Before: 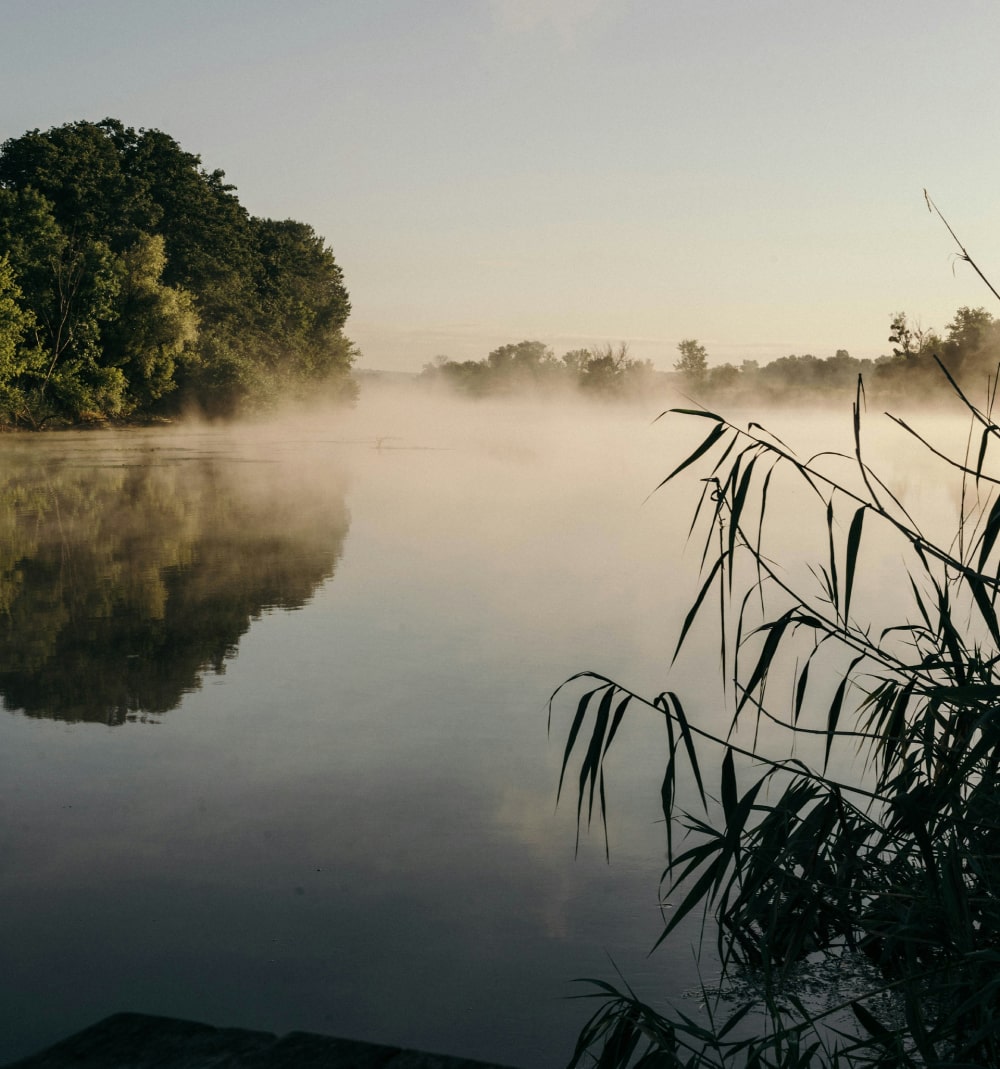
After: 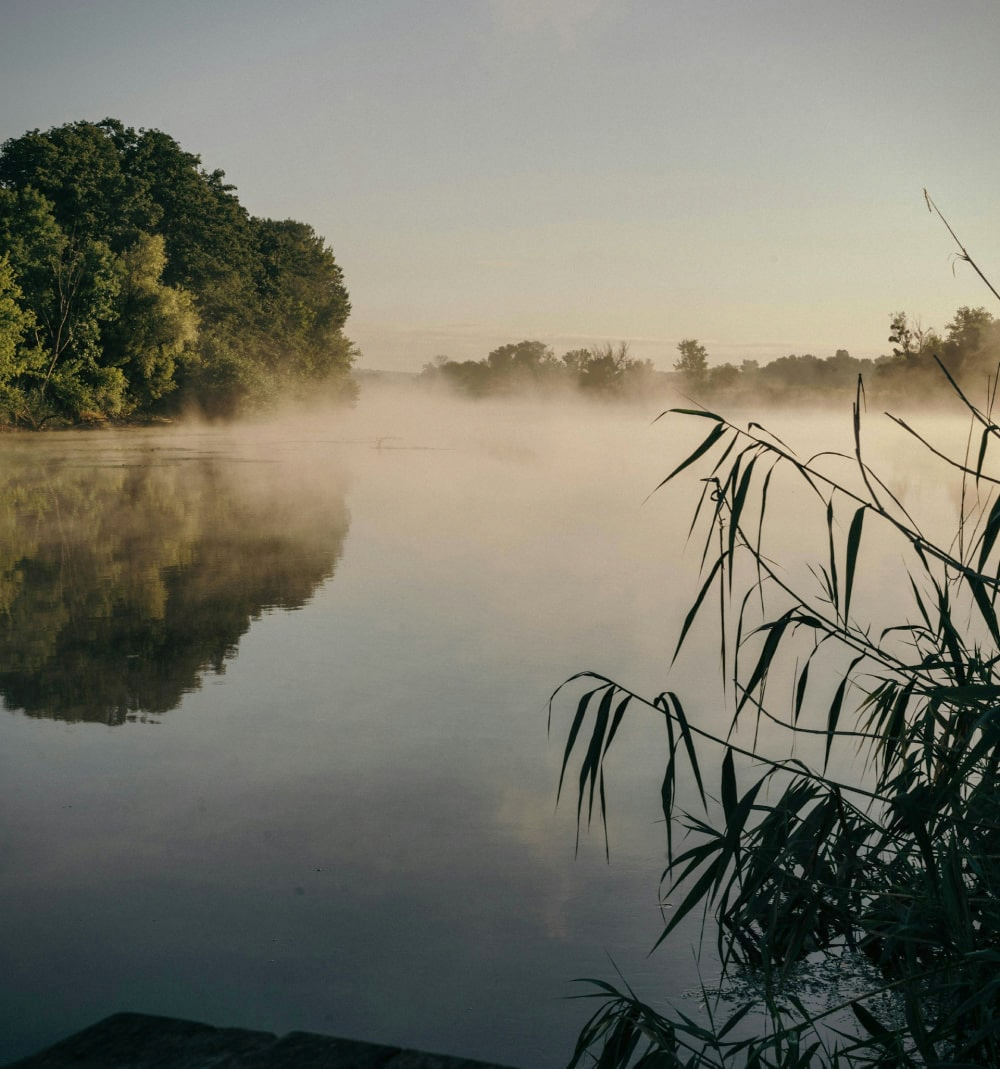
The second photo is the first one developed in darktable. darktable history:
shadows and highlights: on, module defaults
vignetting: fall-off start 100.31%, saturation 0.044
